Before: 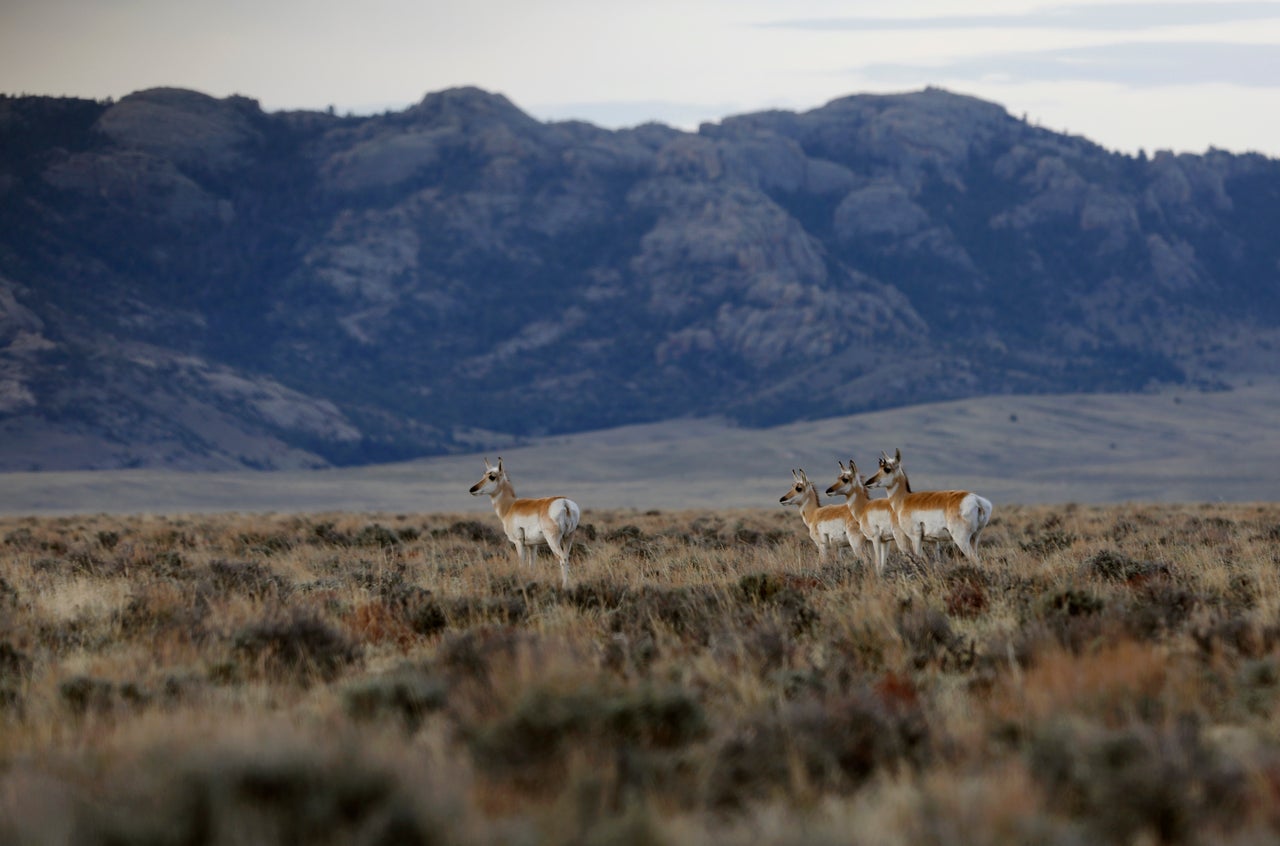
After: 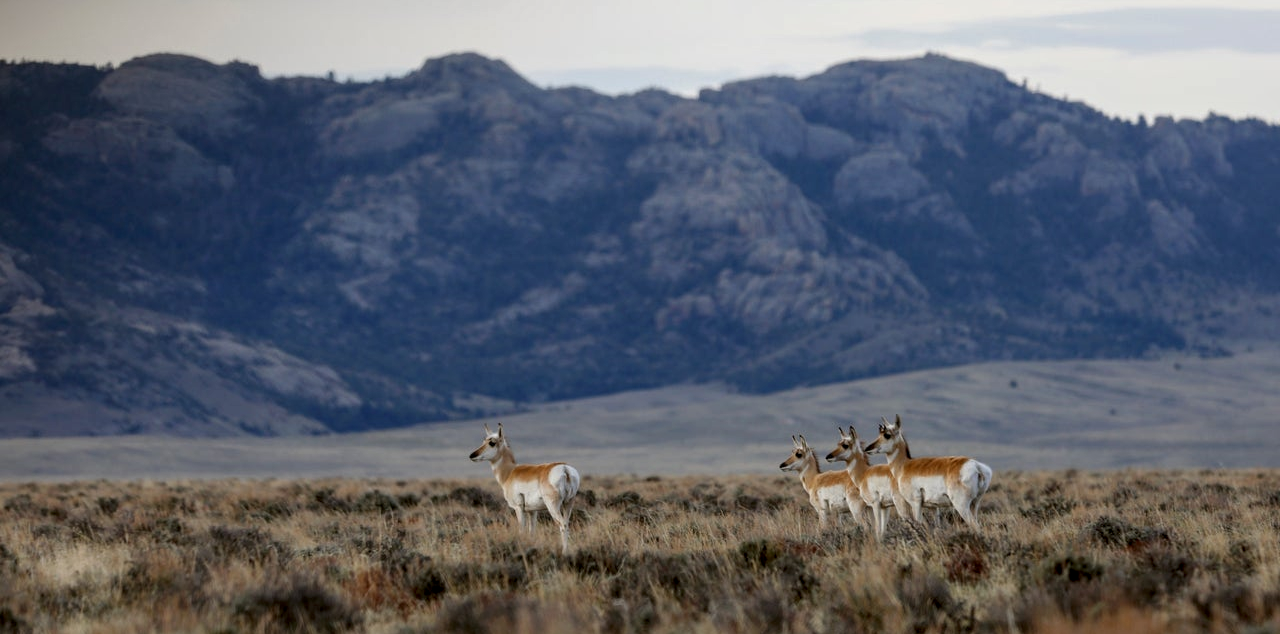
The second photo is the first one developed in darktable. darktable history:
local contrast: on, module defaults
crop: top 4.08%, bottom 20.936%
